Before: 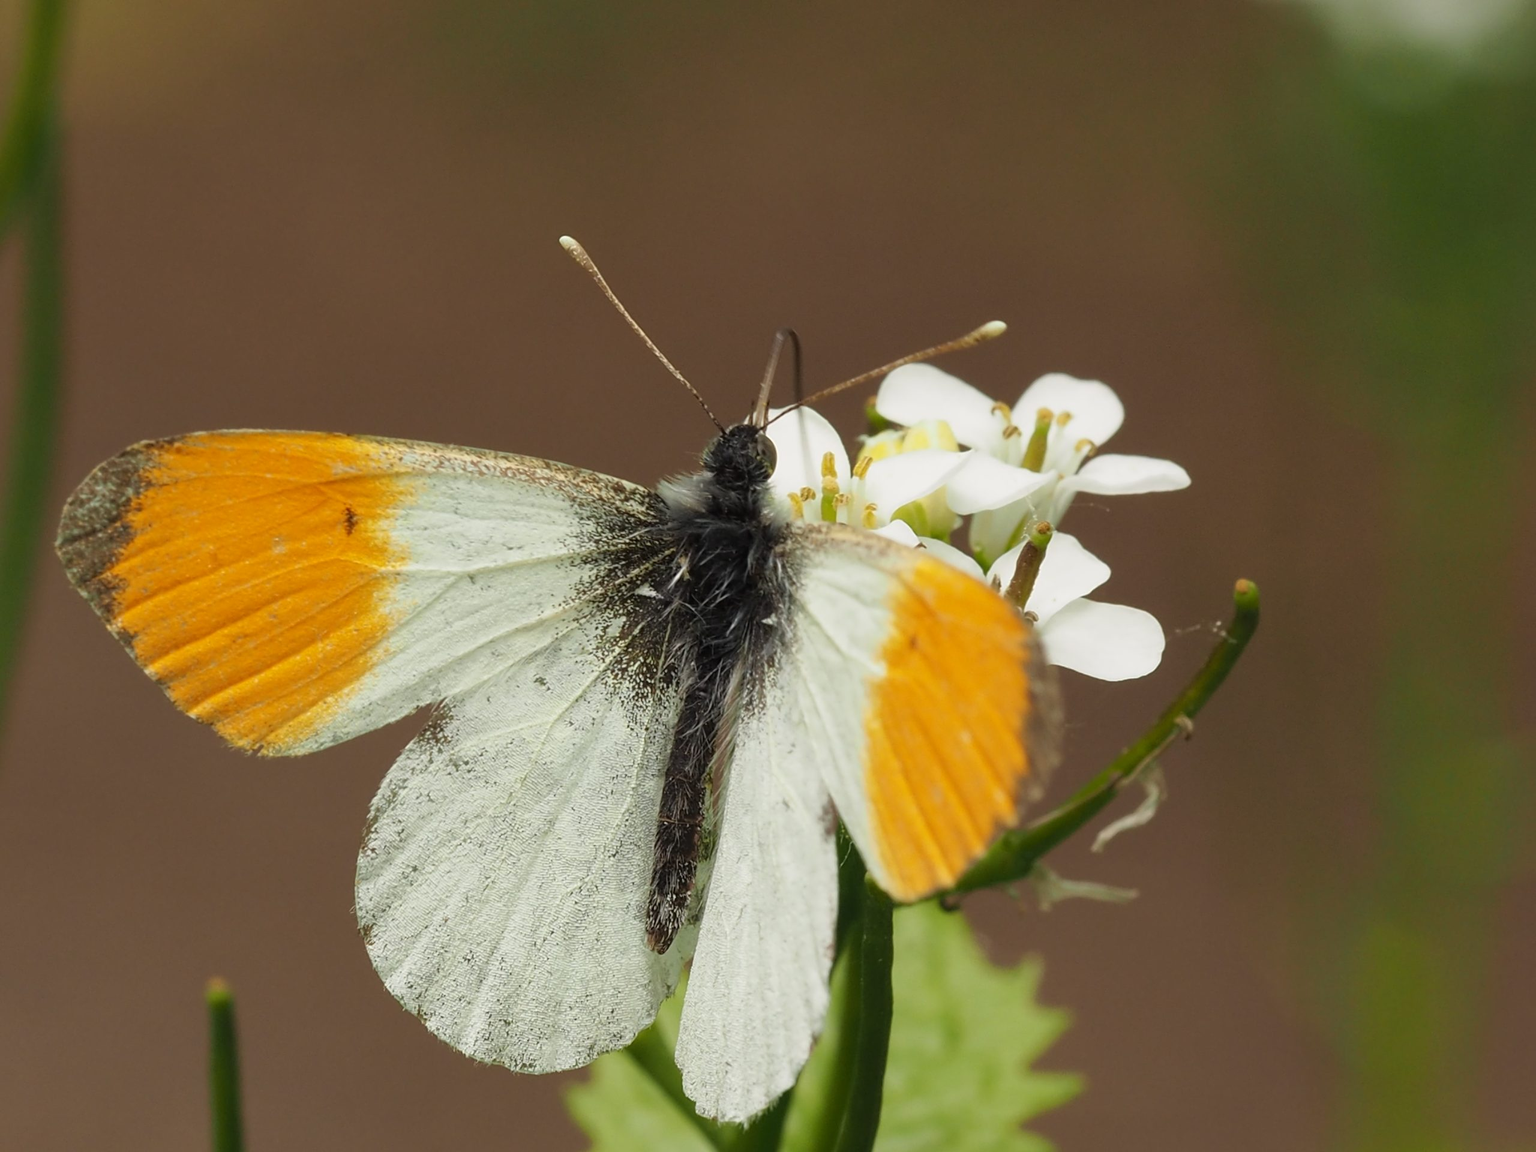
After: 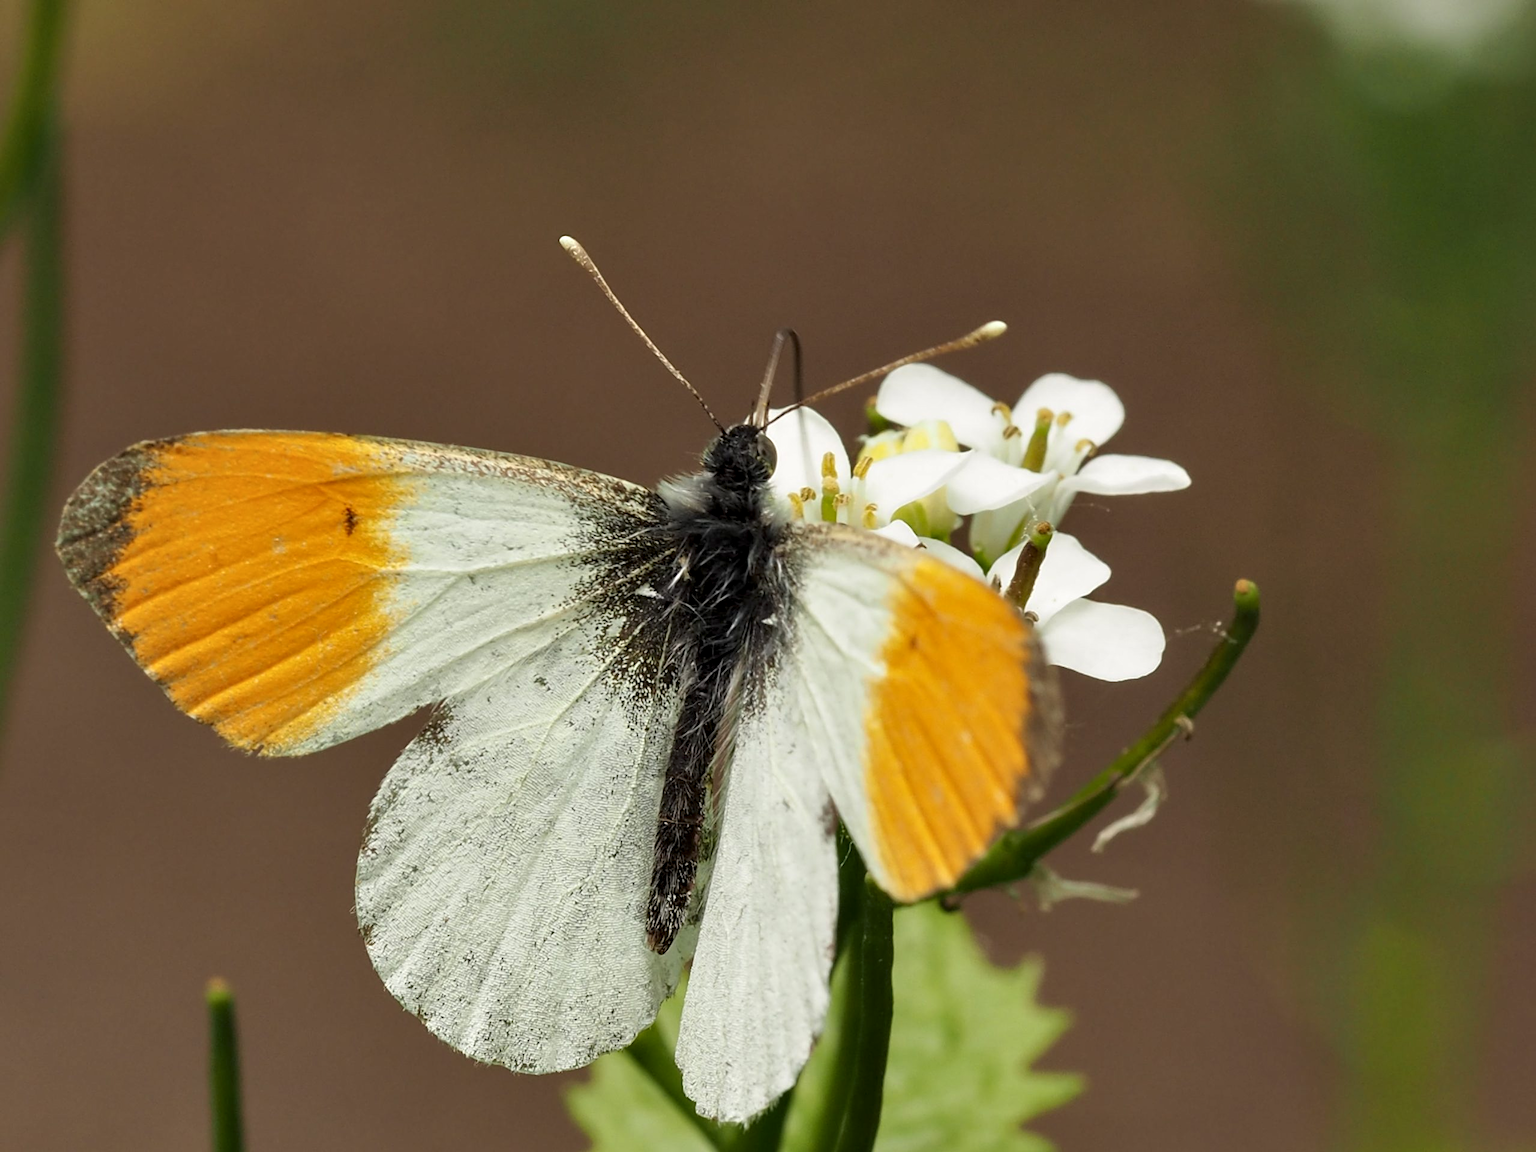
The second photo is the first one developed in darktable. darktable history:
contrast equalizer: y [[0.546, 0.552, 0.554, 0.554, 0.552, 0.546], [0.5 ×6], [0.5 ×6], [0 ×6], [0 ×6]]
